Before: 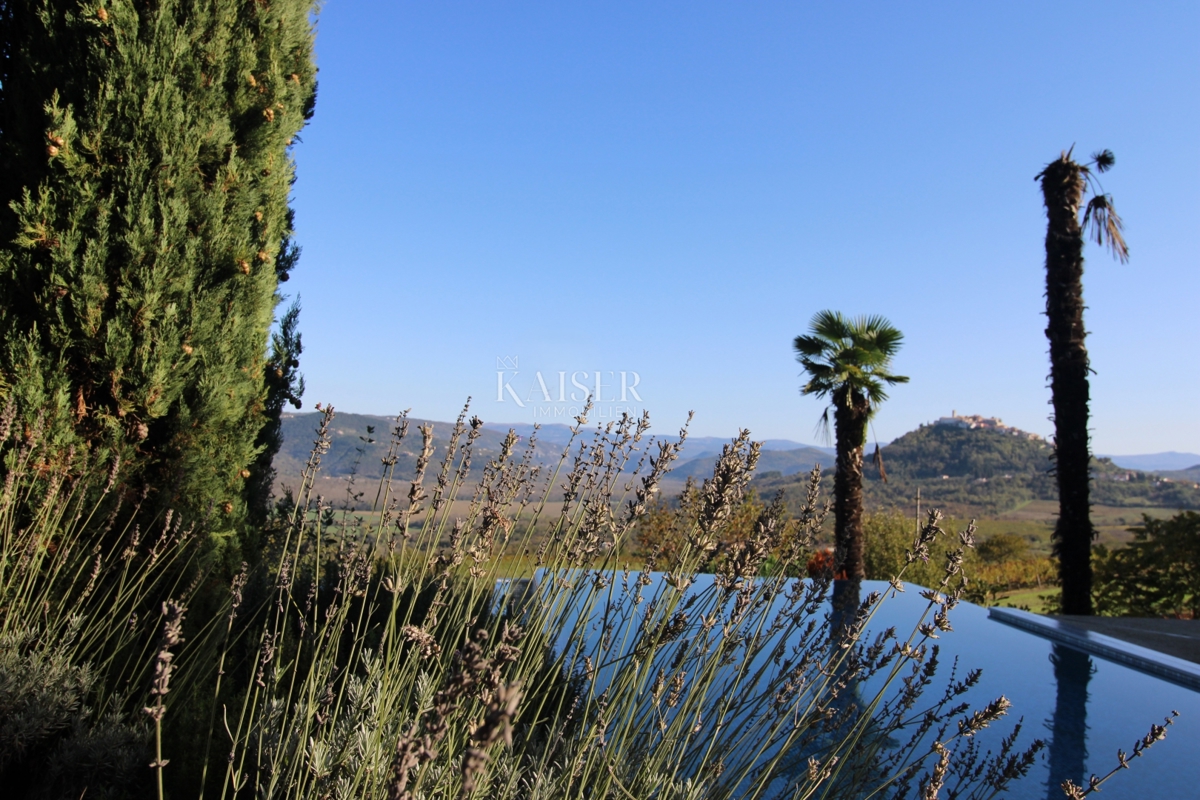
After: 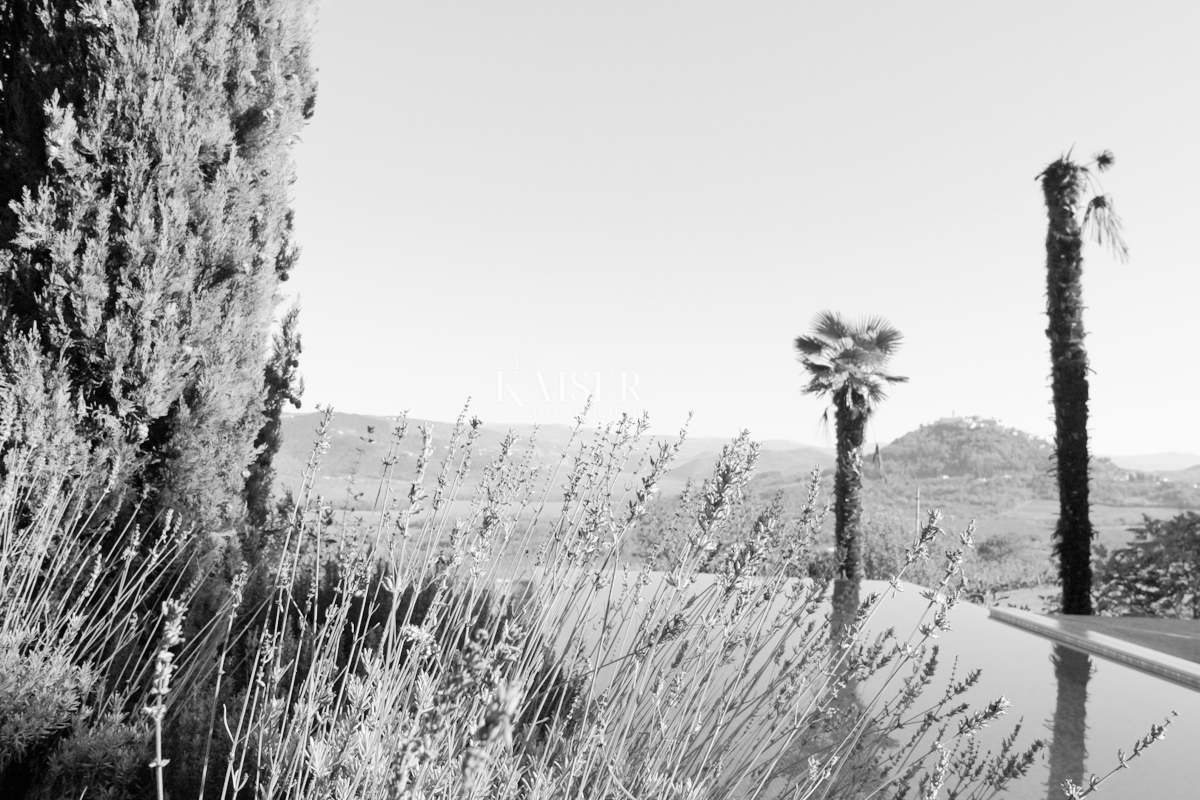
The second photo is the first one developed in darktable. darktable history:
tone curve: curves: ch0 [(0, 0) (0.003, 0) (0.011, 0.002) (0.025, 0.004) (0.044, 0.007) (0.069, 0.015) (0.1, 0.025) (0.136, 0.04) (0.177, 0.09) (0.224, 0.152) (0.277, 0.239) (0.335, 0.335) (0.399, 0.43) (0.468, 0.524) (0.543, 0.621) (0.623, 0.712) (0.709, 0.789) (0.801, 0.871) (0.898, 0.951) (1, 1)], preserve colors none
color look up table: target L [92.43, 75.5, 58.78, 63.66, 80.43, 77.55, 61.18, 53.67, 62.88, 54.28, 31.34, 17.13, 200.64, 100.33, 80.83, 77.55, 57.05, 59.81, 57.05, 49.44, 52.16, 56.4, 53.98, 51.85, 42, 37.3, 34.5, 27.02, 23.57, 89.87, 77.14, 73.56, 68.78, 59.13, 58.09, 66.24, 53.67, 56.1, 49.44, 44.67, 18.73, 25.83, 81.64, 87.74, 78.38, 69.19, 54.89, 47.05, 11.06], target a [-0.004, 0 ×6, 0.003, 0, 0, 0.004, 0.001, 0, 0.001, 0 ×5, 0.001, 0, 0.001, 0, 0, 0.001 ×5, -0.004, 0 ×6, 0.001 ×6, 0 ×4, 0.001, 0.001, 0.001], target b [0.034, 0.003, 0, 0.005, 0.004, 0.005, 0, -0.009, 0, -0.002, -0.01, -0.003, 0, -0.002, 0.004, 0.005, 0, 0, 0, -0.002 ×5, -0.003, -0.003, -0.004, -0.004, -0.004, 0.036, 0.005, 0.003, 0.004, 0, 0, 0.005, -0.002, -0.002, -0.002, -0.003, -0.003, -0.004, 0.004, 0.003, 0.005, 0.004, -0.002, -0.003, -0.002], num patches 49
